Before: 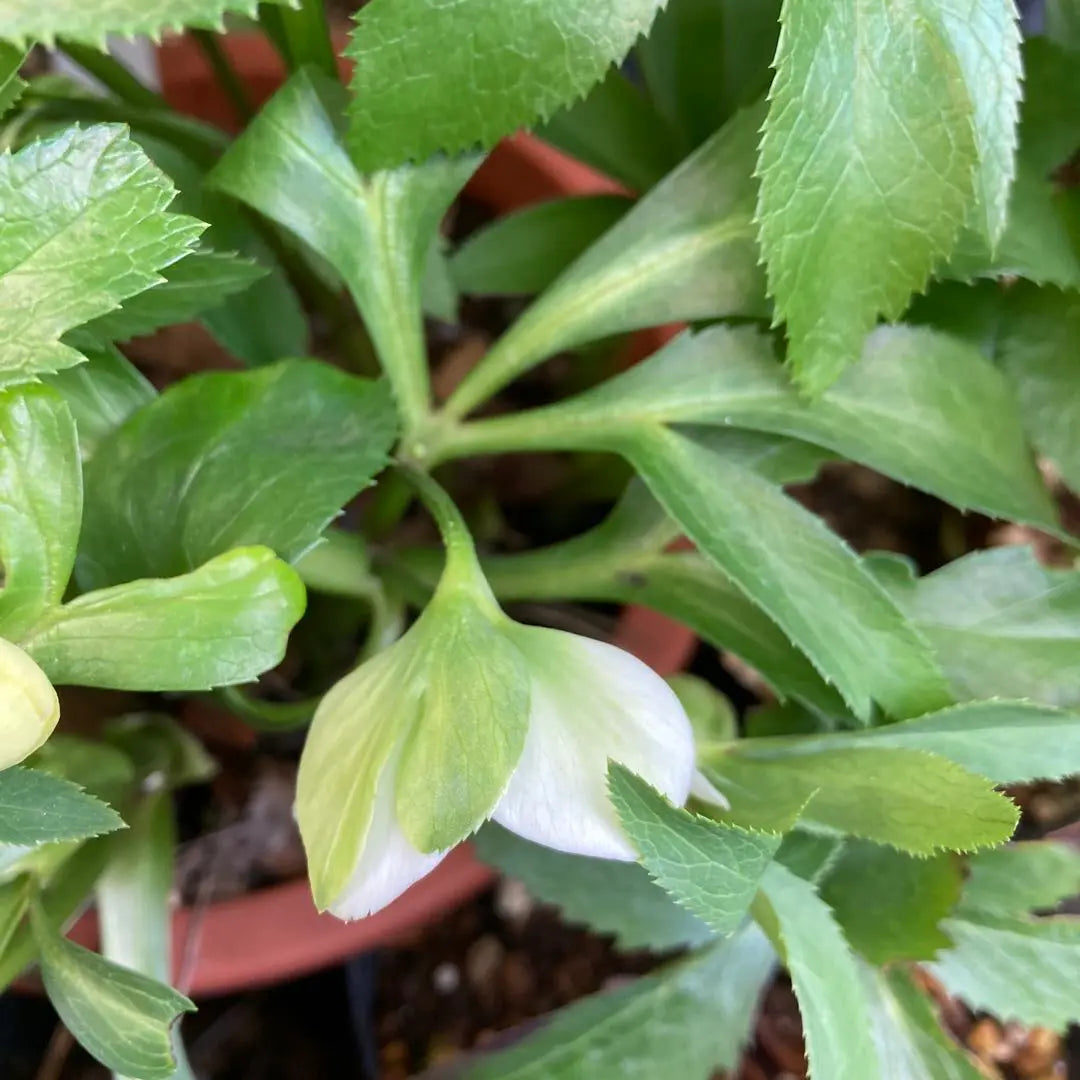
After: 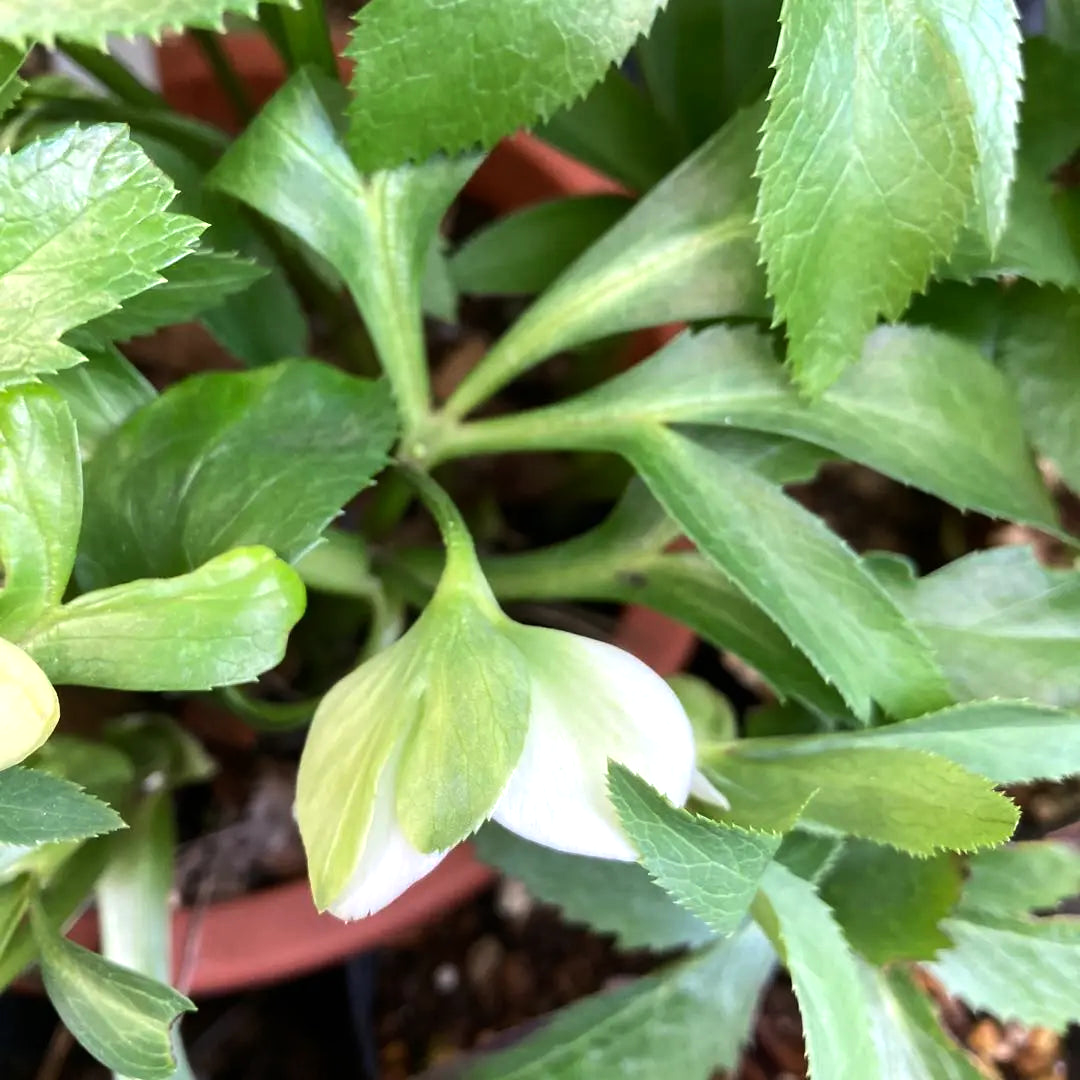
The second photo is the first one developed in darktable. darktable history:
tone equalizer: -8 EV -0.412 EV, -7 EV -0.364 EV, -6 EV -0.346 EV, -5 EV -0.194 EV, -3 EV 0.226 EV, -2 EV 0.333 EV, -1 EV 0.395 EV, +0 EV 0.386 EV, edges refinement/feathering 500, mask exposure compensation -1.57 EV, preserve details no
